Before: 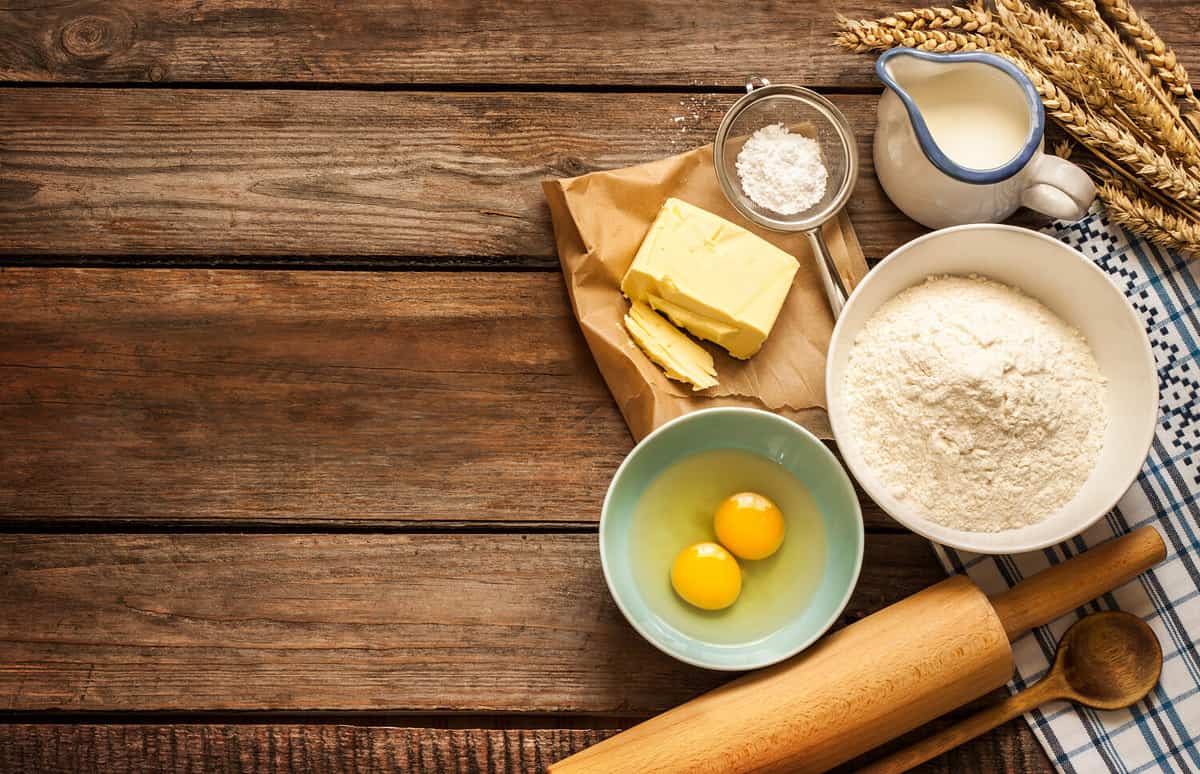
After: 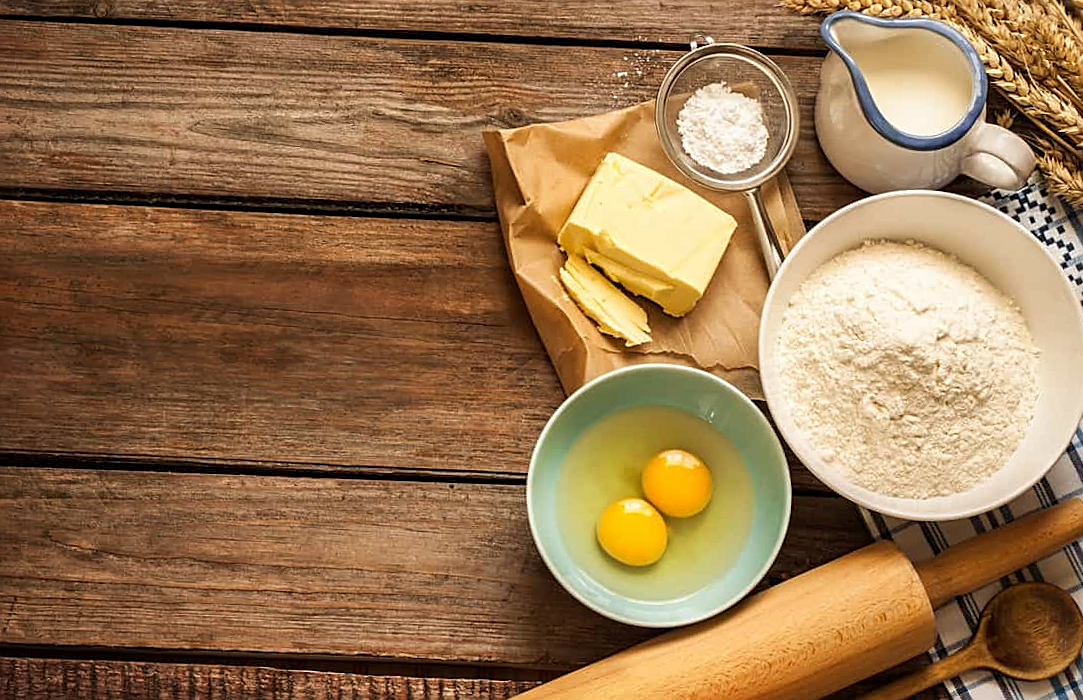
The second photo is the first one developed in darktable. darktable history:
crop and rotate: angle -2.14°, left 3.072%, top 3.759%, right 1.454%, bottom 0.531%
velvia: strength 10.1%
sharpen: on, module defaults
